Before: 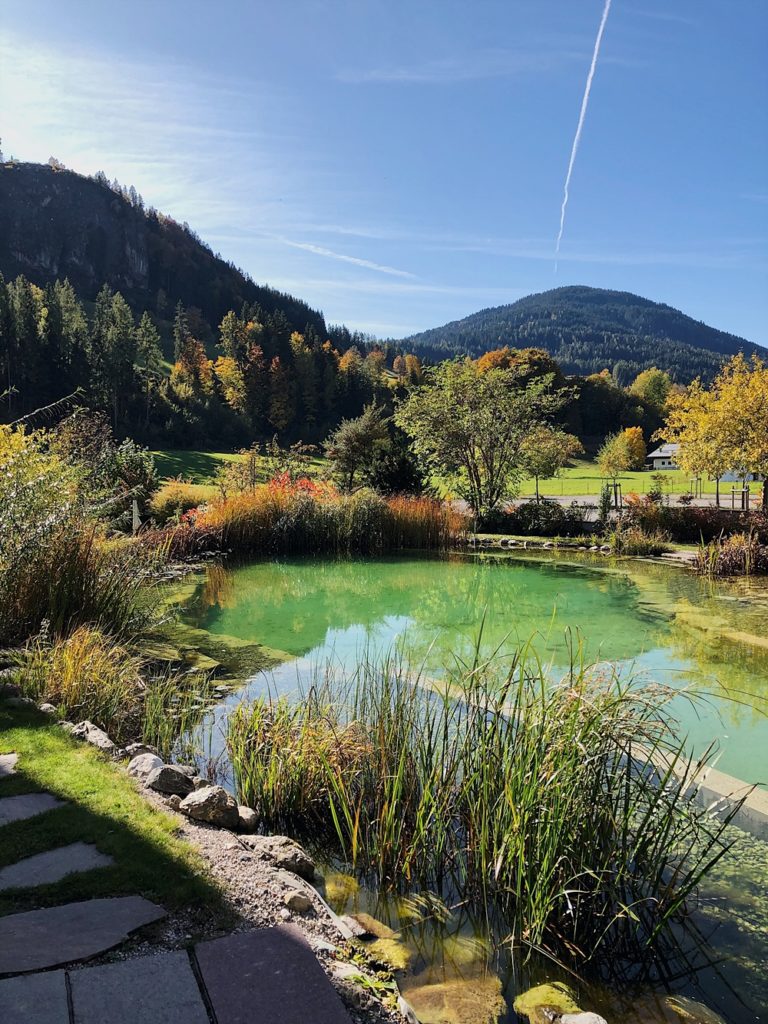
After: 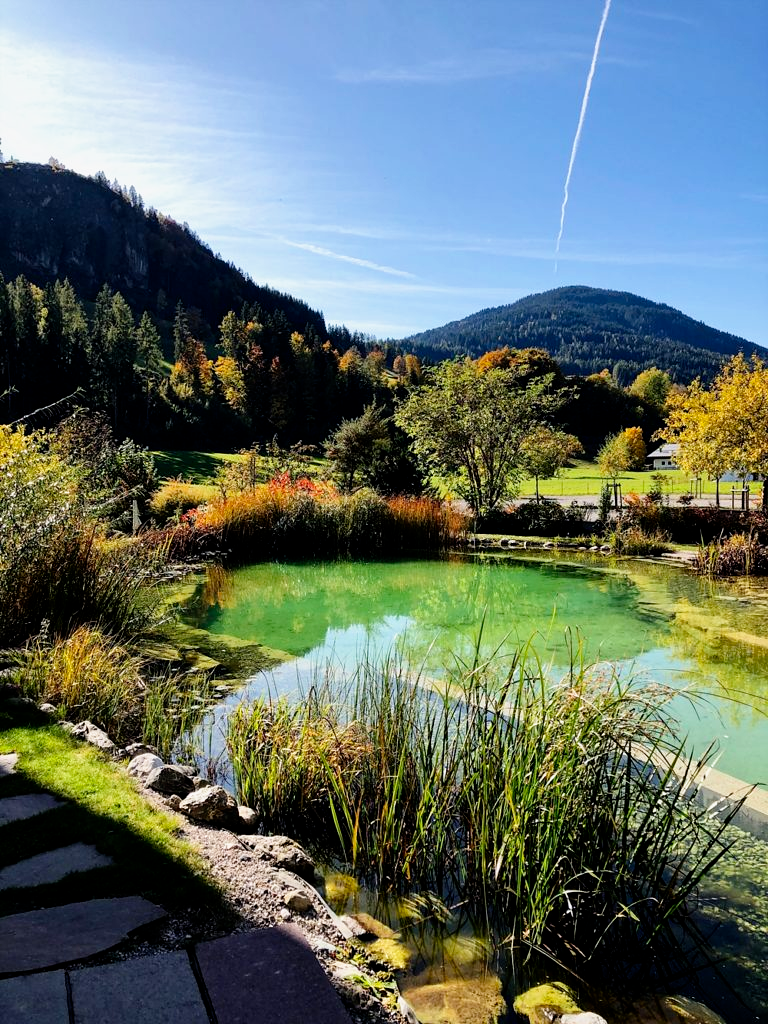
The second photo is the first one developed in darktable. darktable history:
filmic rgb: black relative exposure -8.7 EV, white relative exposure 2.7 EV, threshold 3 EV, target black luminance 0%, hardness 6.25, latitude 76.53%, contrast 1.326, shadows ↔ highlights balance -0.349%, preserve chrominance no, color science v4 (2020), enable highlight reconstruction true
